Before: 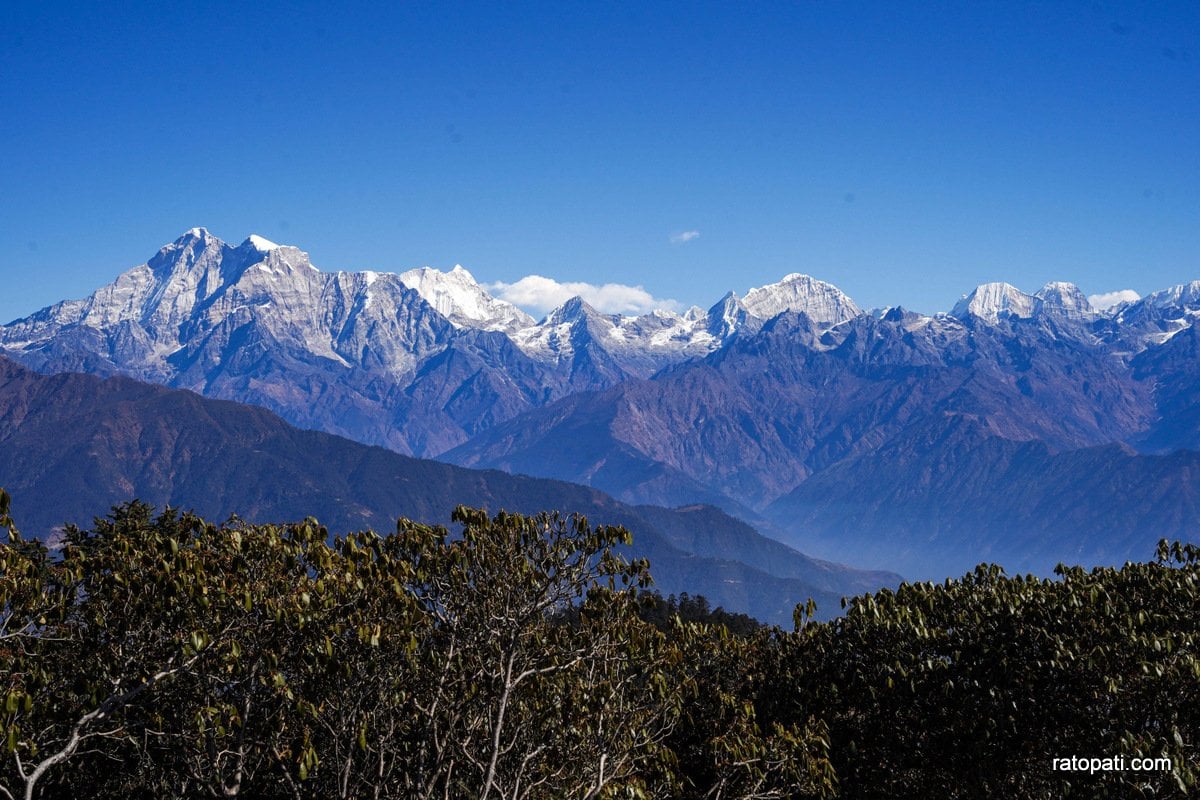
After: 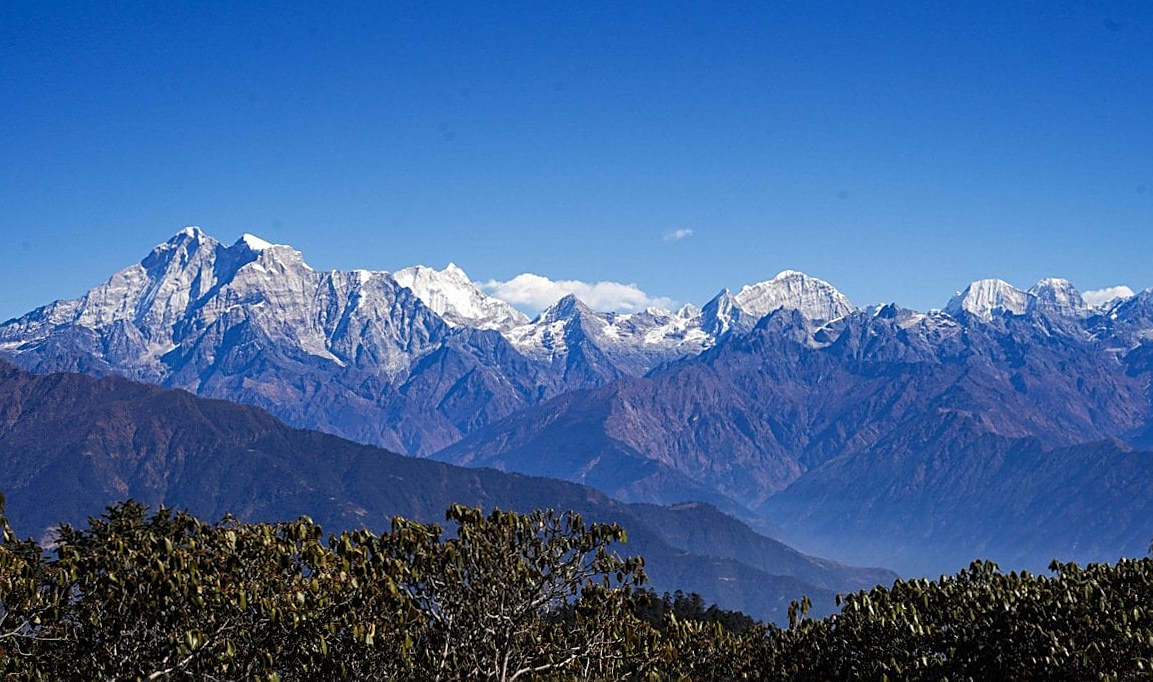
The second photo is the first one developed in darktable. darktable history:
sharpen: on, module defaults
crop and rotate: angle 0.2°, left 0.275%, right 3.127%, bottom 14.18%
